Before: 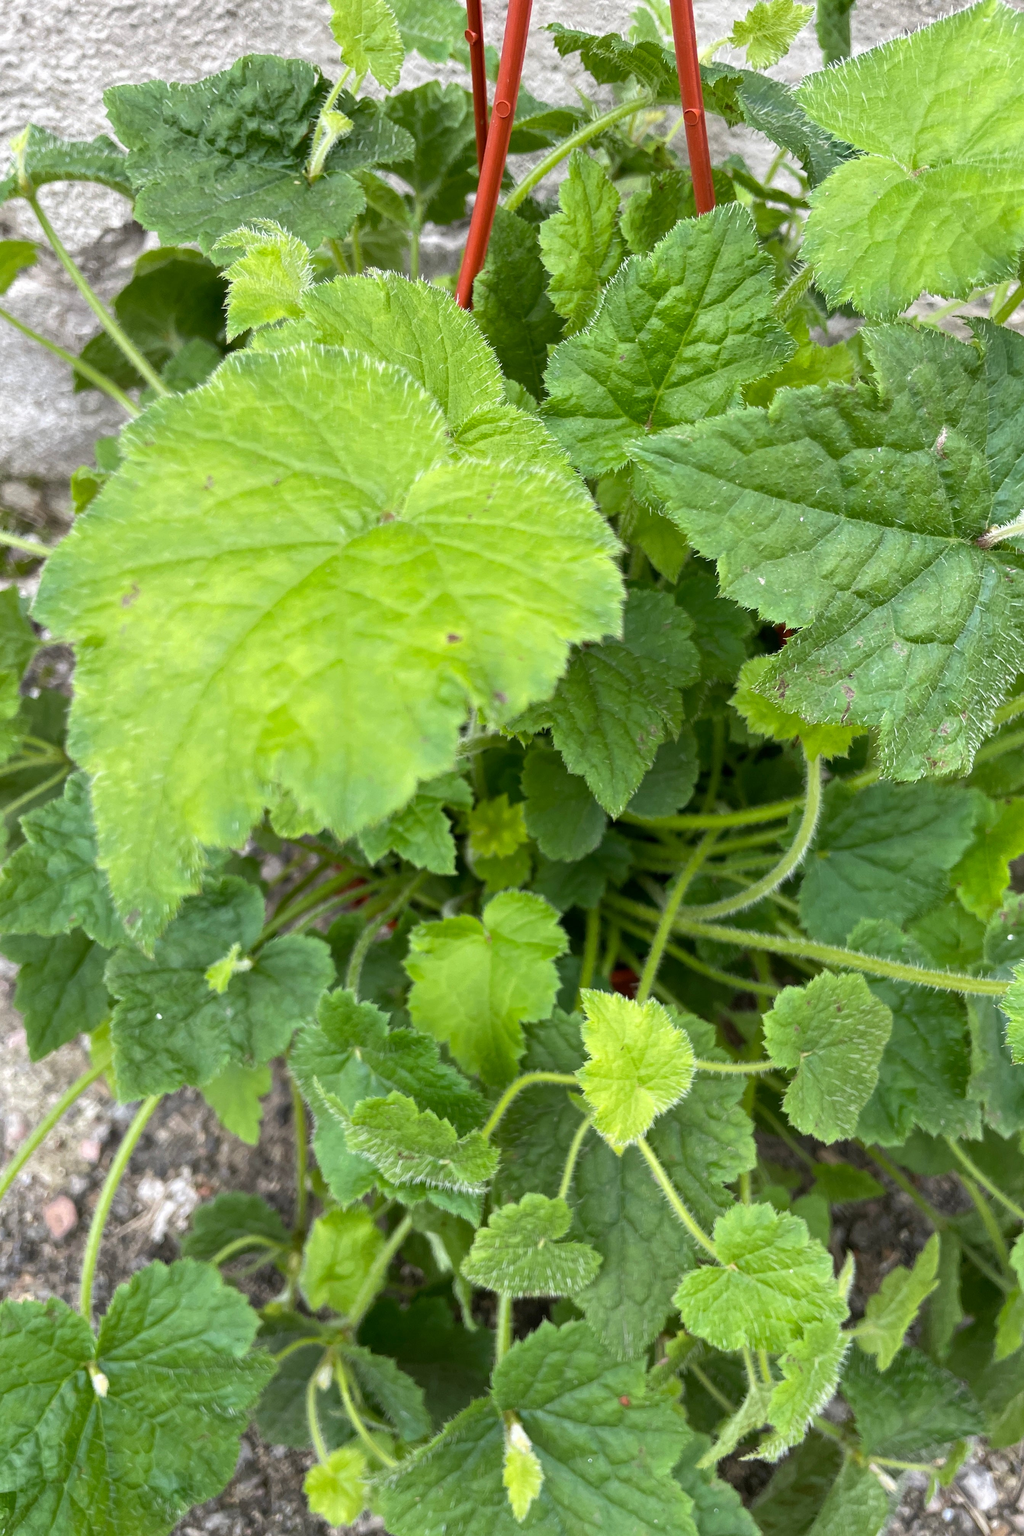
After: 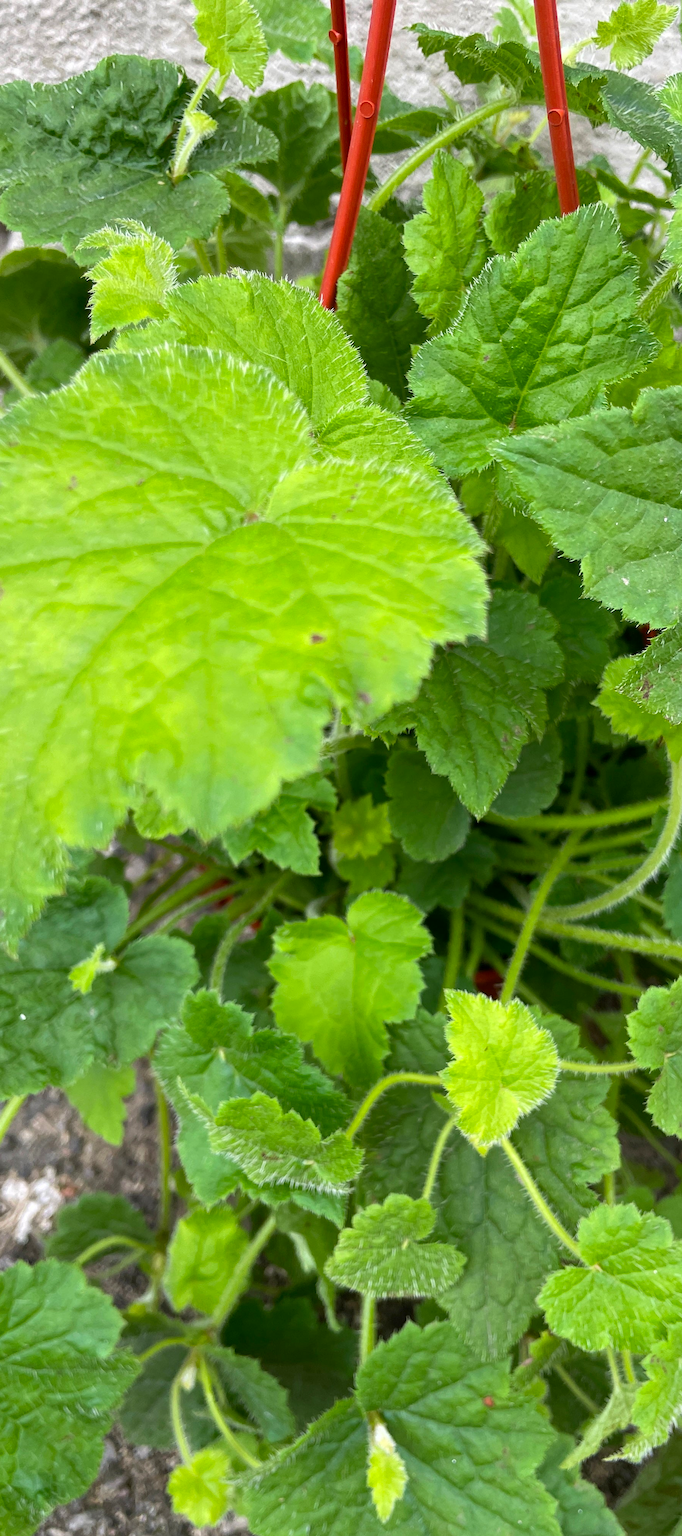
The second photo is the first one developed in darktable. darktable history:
contrast brightness saturation: saturation 0.184
crop and rotate: left 13.332%, right 20.05%
